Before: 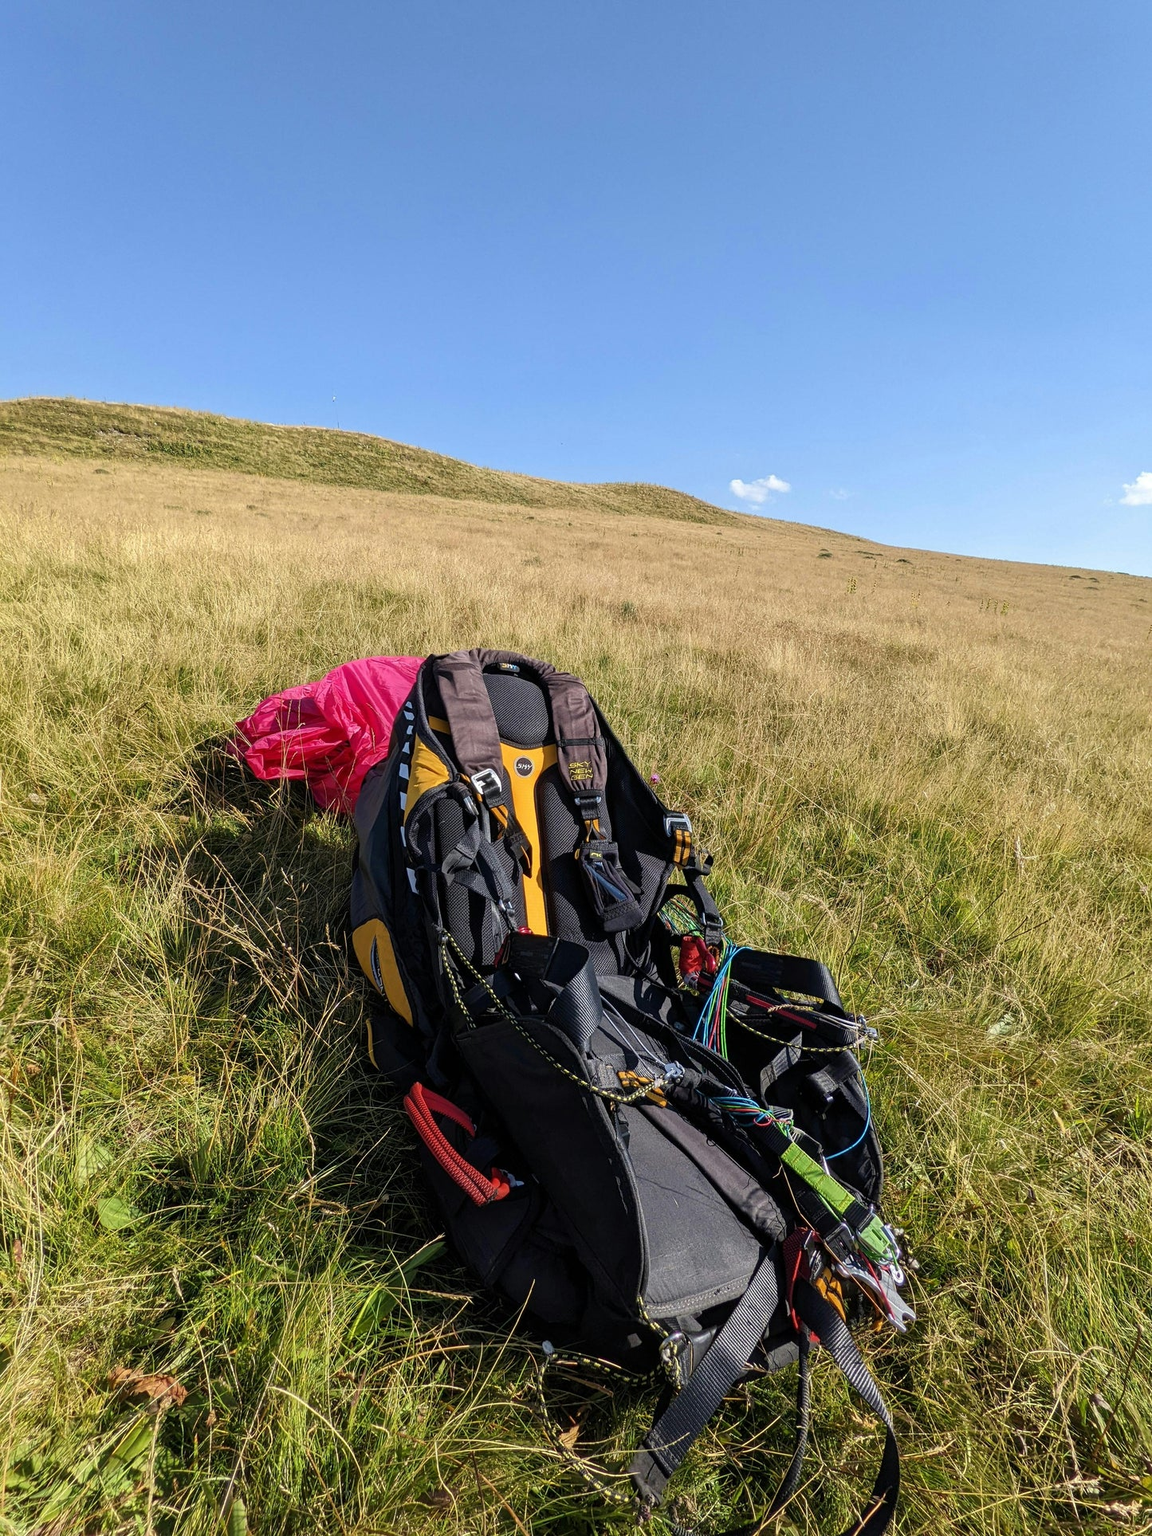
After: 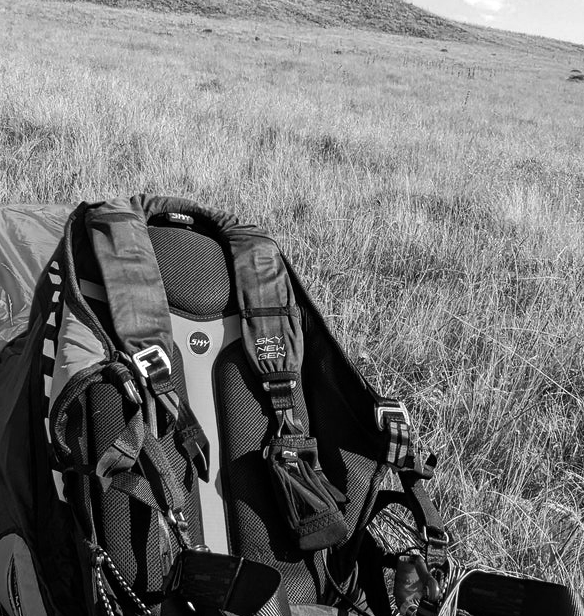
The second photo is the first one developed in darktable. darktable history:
tone equalizer: -8 EV -0.417 EV, -7 EV -0.389 EV, -6 EV -0.333 EV, -5 EV -0.222 EV, -3 EV 0.222 EV, -2 EV 0.333 EV, -1 EV 0.389 EV, +0 EV 0.417 EV, edges refinement/feathering 500, mask exposure compensation -1.57 EV, preserve details no
color calibration: output gray [0.21, 0.42, 0.37, 0], gray › normalize channels true, illuminant same as pipeline (D50), adaptation XYZ, x 0.346, y 0.359, gamut compression 0
crop: left 31.751%, top 32.172%, right 27.8%, bottom 35.83%
